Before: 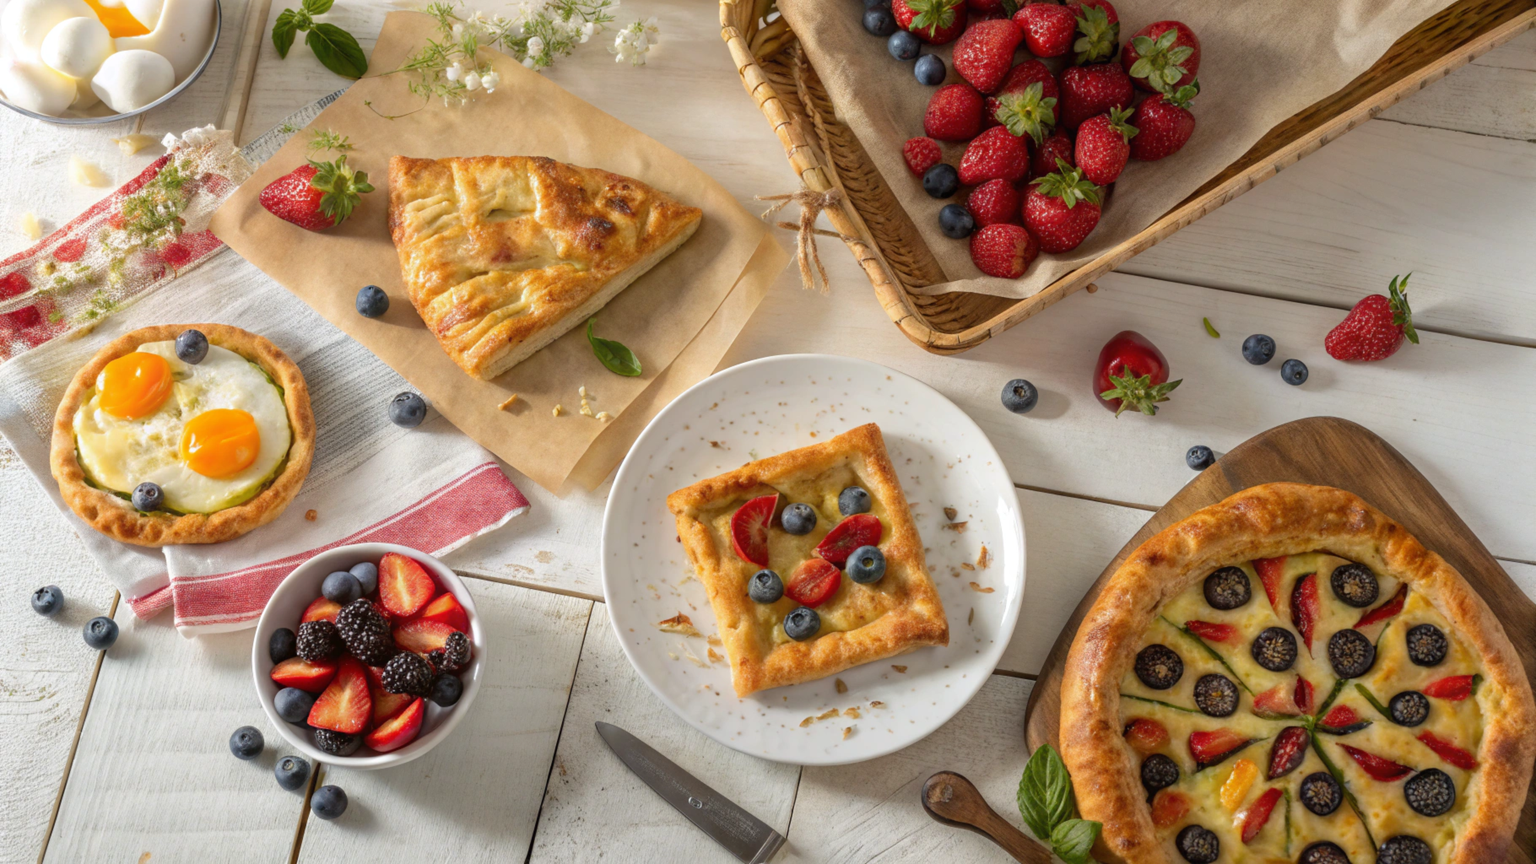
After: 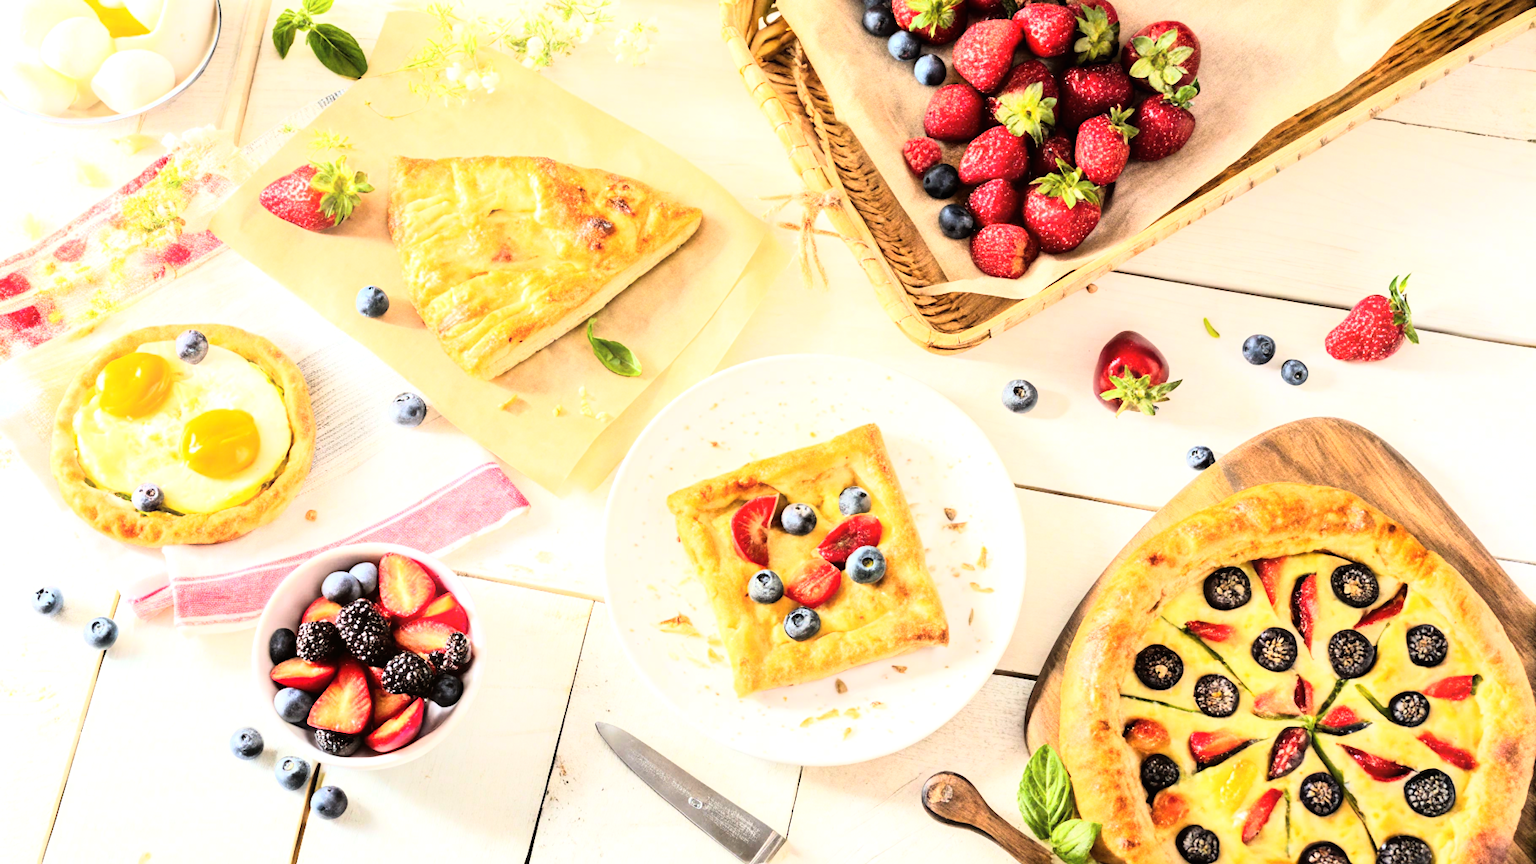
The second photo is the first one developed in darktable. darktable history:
rgb curve: curves: ch0 [(0, 0) (0.21, 0.15) (0.24, 0.21) (0.5, 0.75) (0.75, 0.96) (0.89, 0.99) (1, 1)]; ch1 [(0, 0.02) (0.21, 0.13) (0.25, 0.2) (0.5, 0.67) (0.75, 0.9) (0.89, 0.97) (1, 1)]; ch2 [(0, 0.02) (0.21, 0.13) (0.25, 0.2) (0.5, 0.67) (0.75, 0.9) (0.89, 0.97) (1, 1)], compensate middle gray true
sharpen: radius 2.883, amount 0.868, threshold 47.523
exposure: black level correction 0, exposure 1.1 EV, compensate exposure bias true, compensate highlight preservation false
